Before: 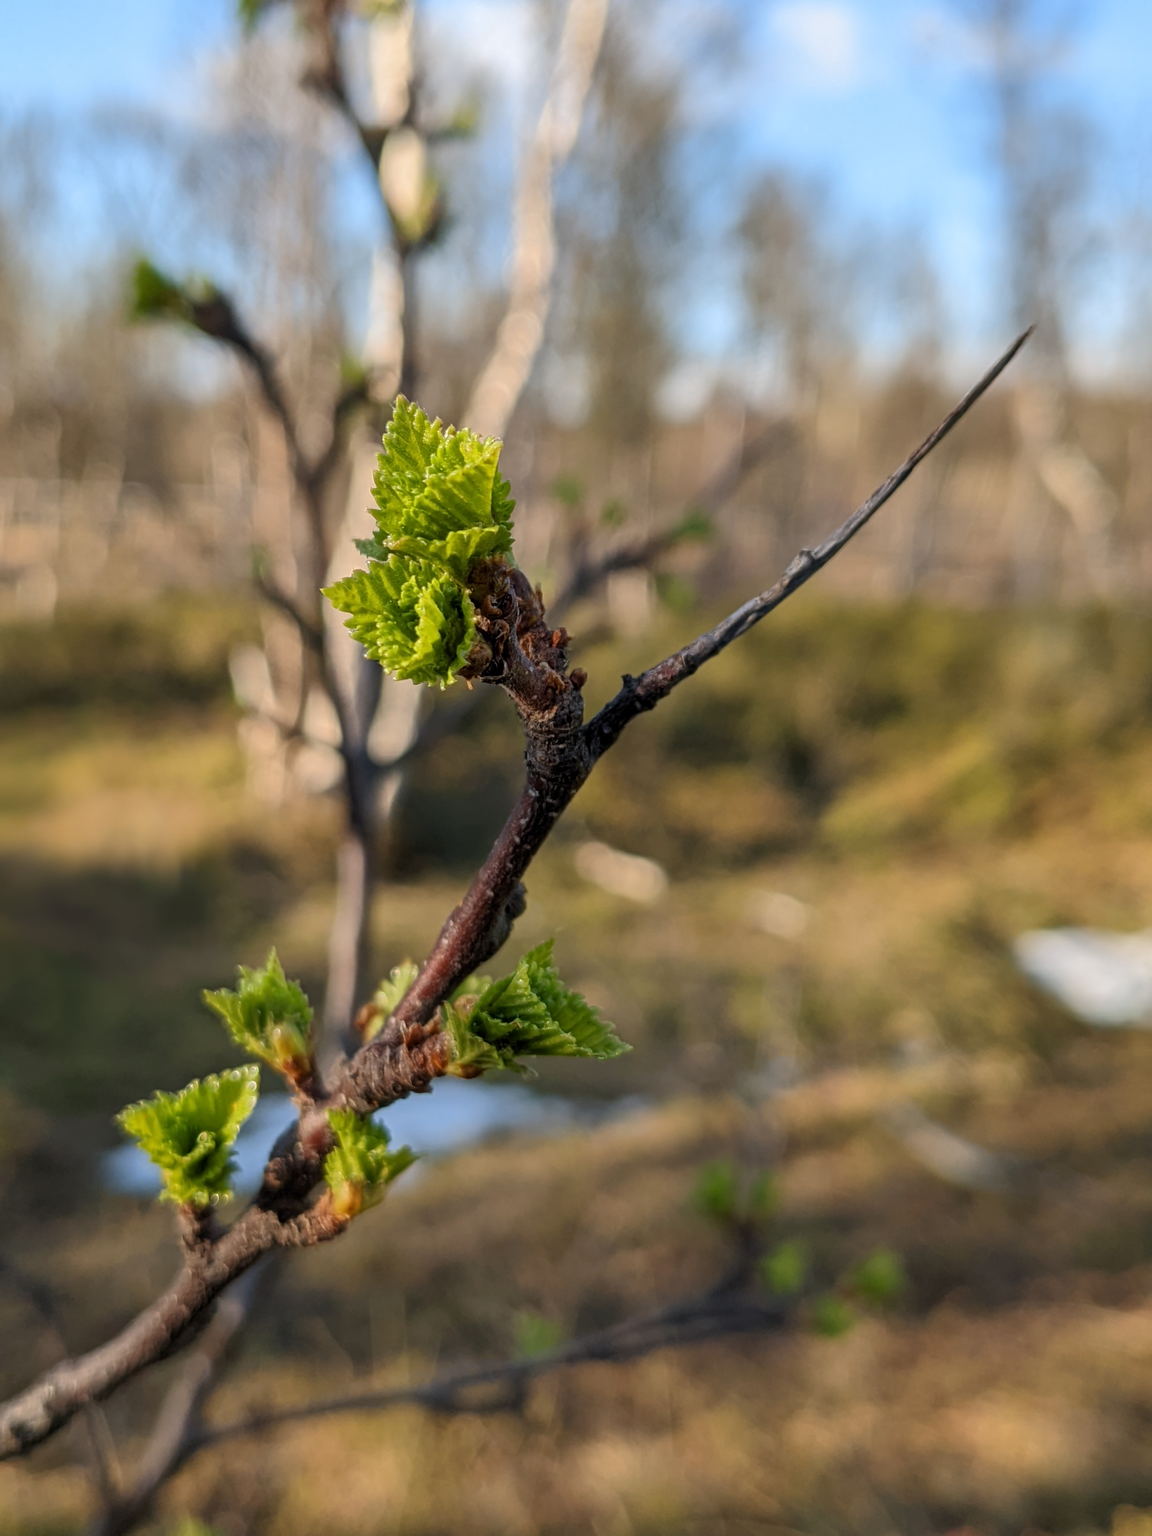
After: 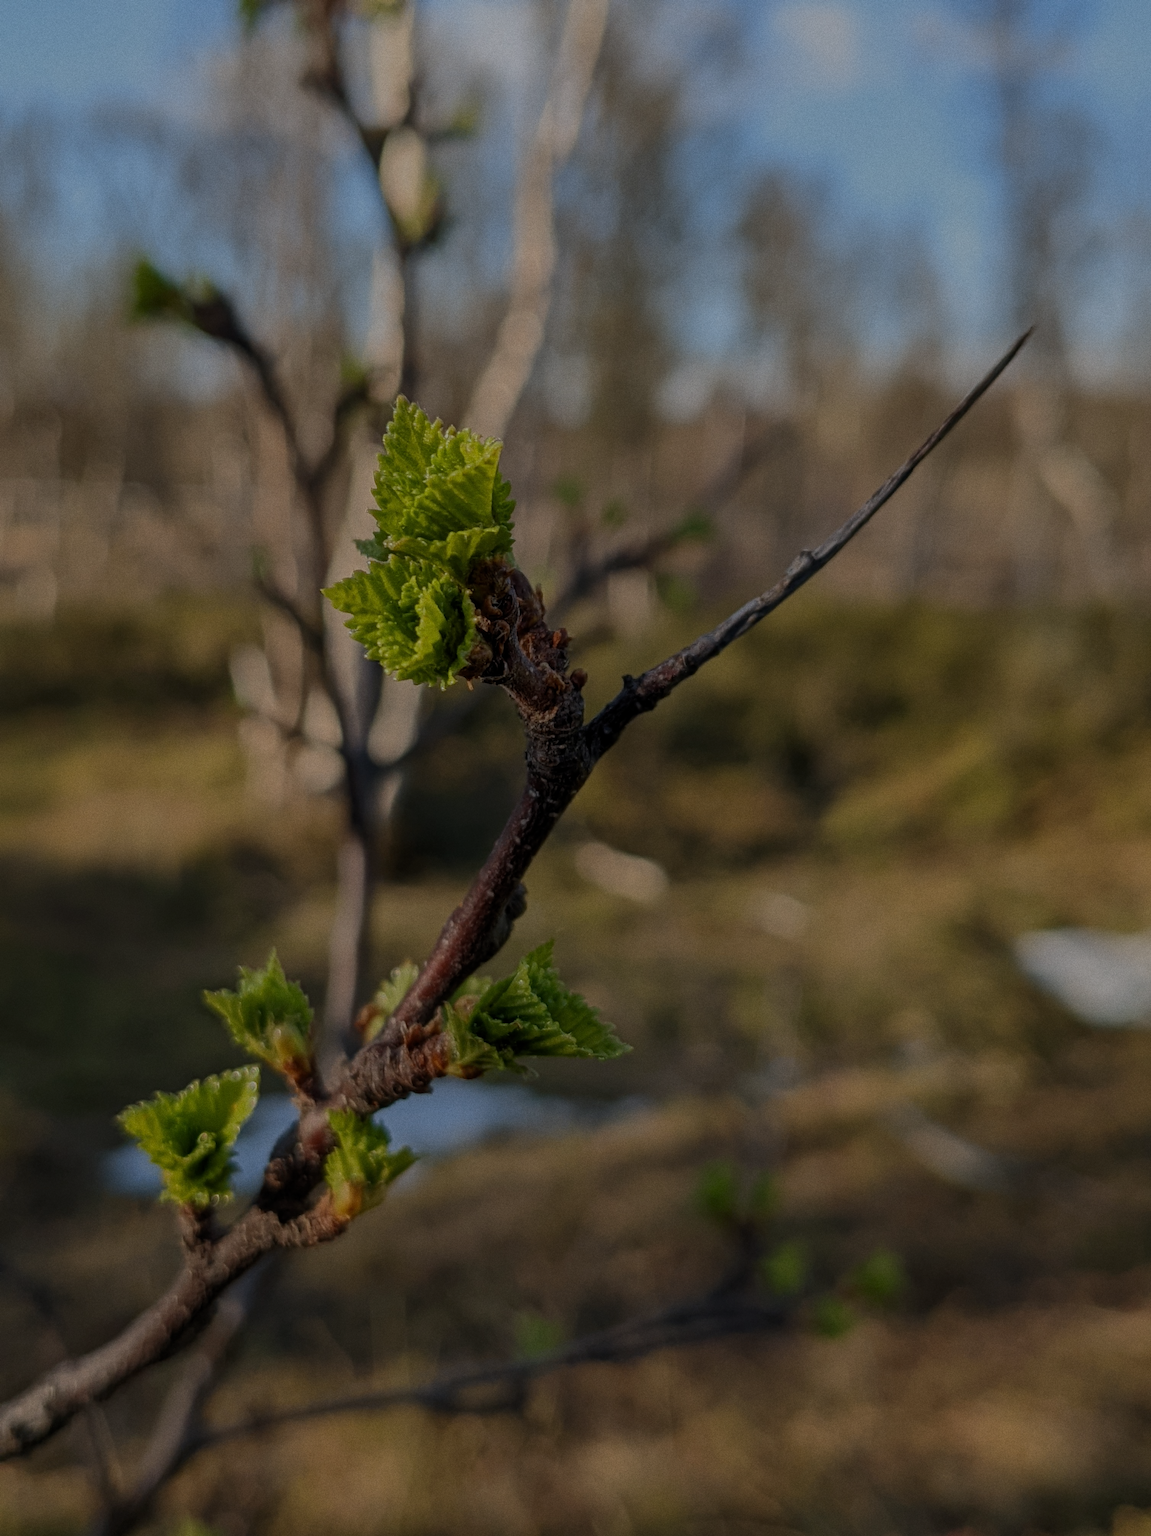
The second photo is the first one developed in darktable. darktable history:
exposure: exposure -1.468 EV, compensate highlight preservation false
grain: coarseness 0.09 ISO
